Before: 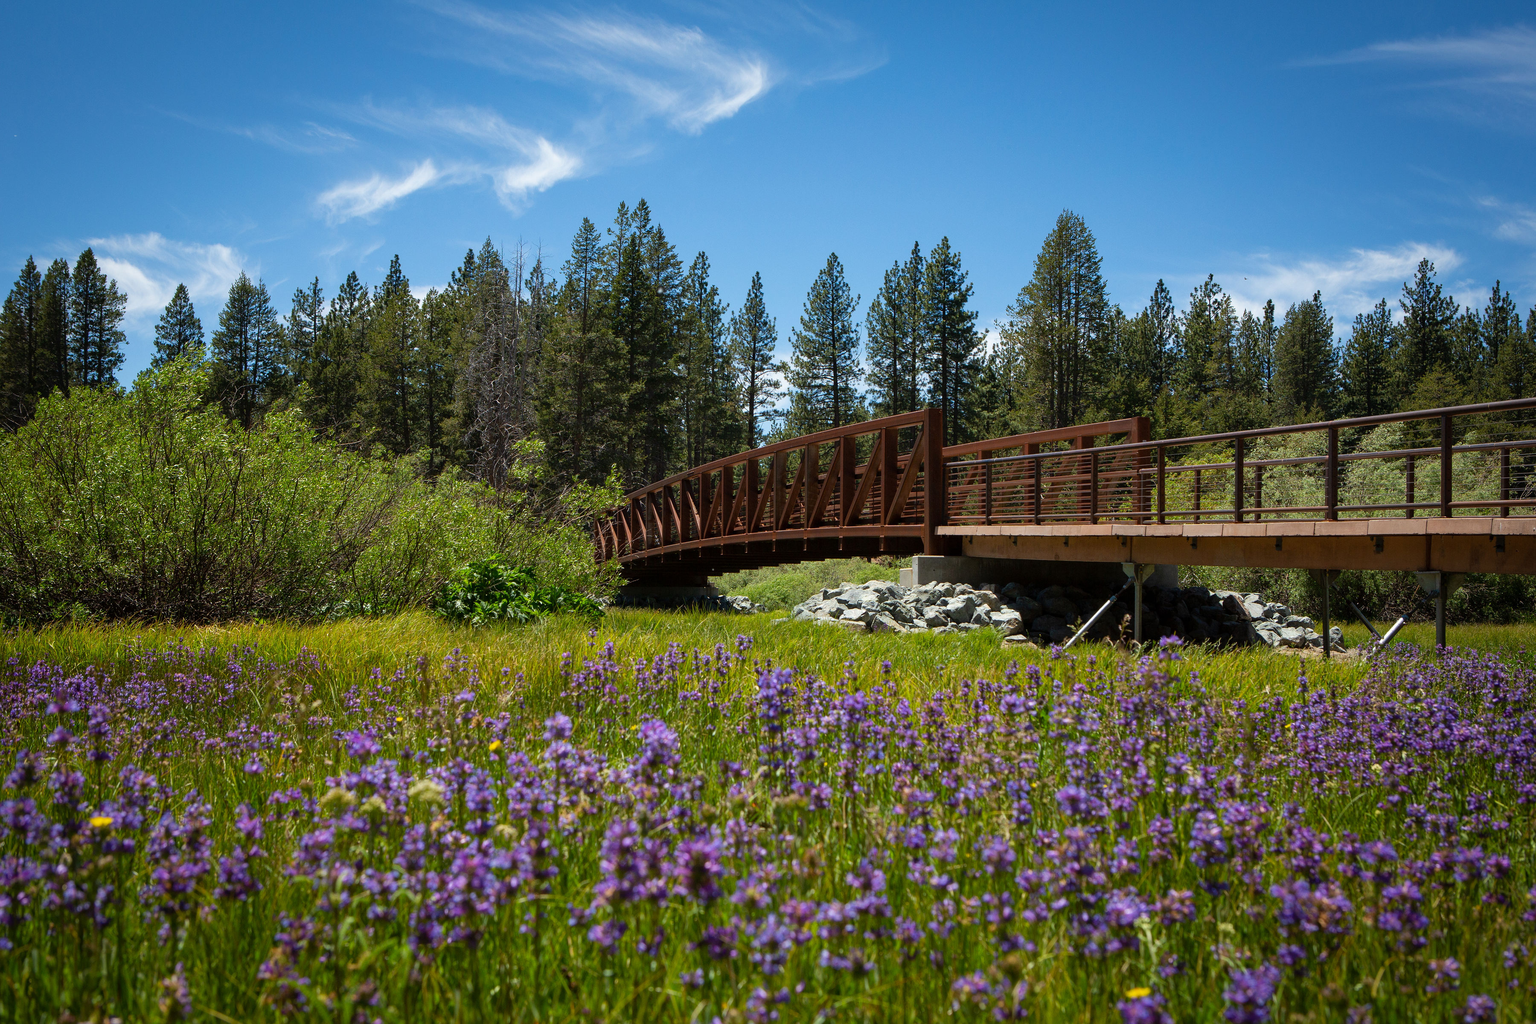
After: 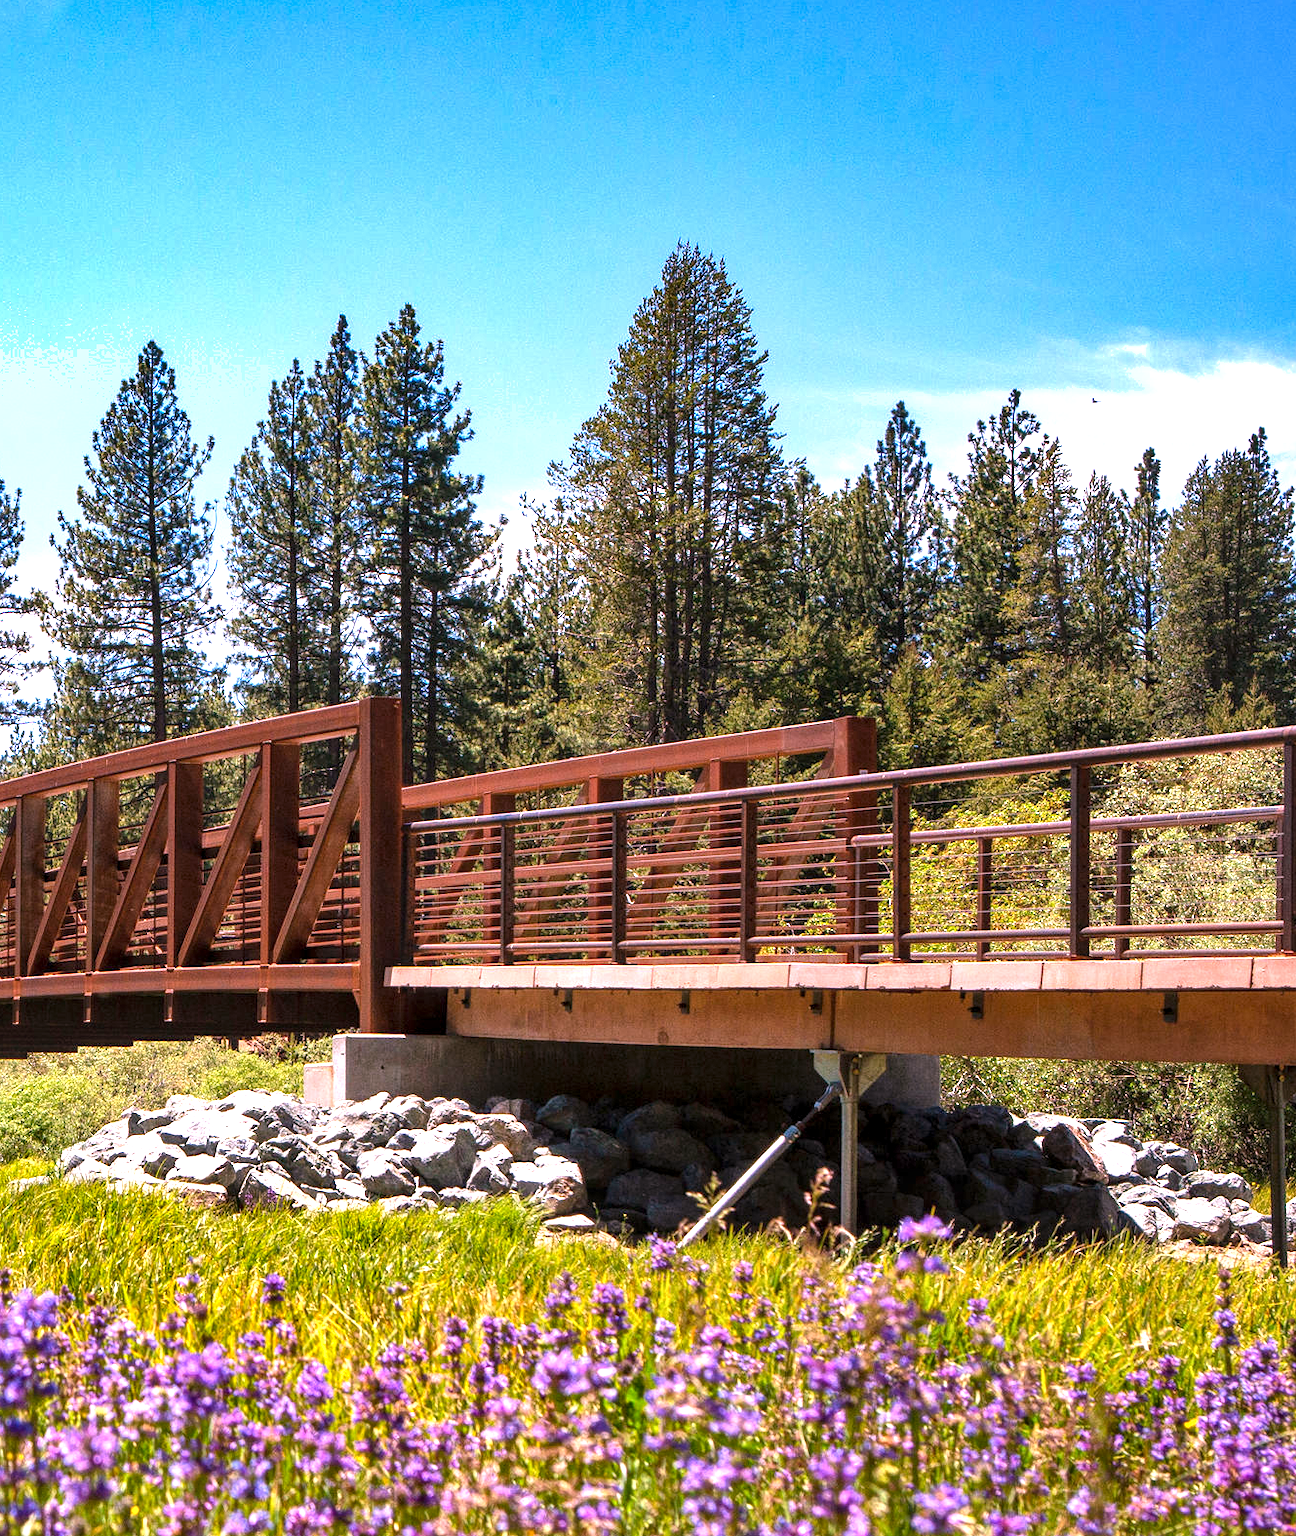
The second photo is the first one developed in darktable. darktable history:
white balance: red 1.188, blue 1.11
crop and rotate: left 49.936%, top 10.094%, right 13.136%, bottom 24.256%
local contrast: detail 130%
shadows and highlights: shadows 43.71, white point adjustment -1.46, soften with gaussian
exposure: black level correction 0, exposure 1.2 EV, compensate exposure bias true, compensate highlight preservation false
